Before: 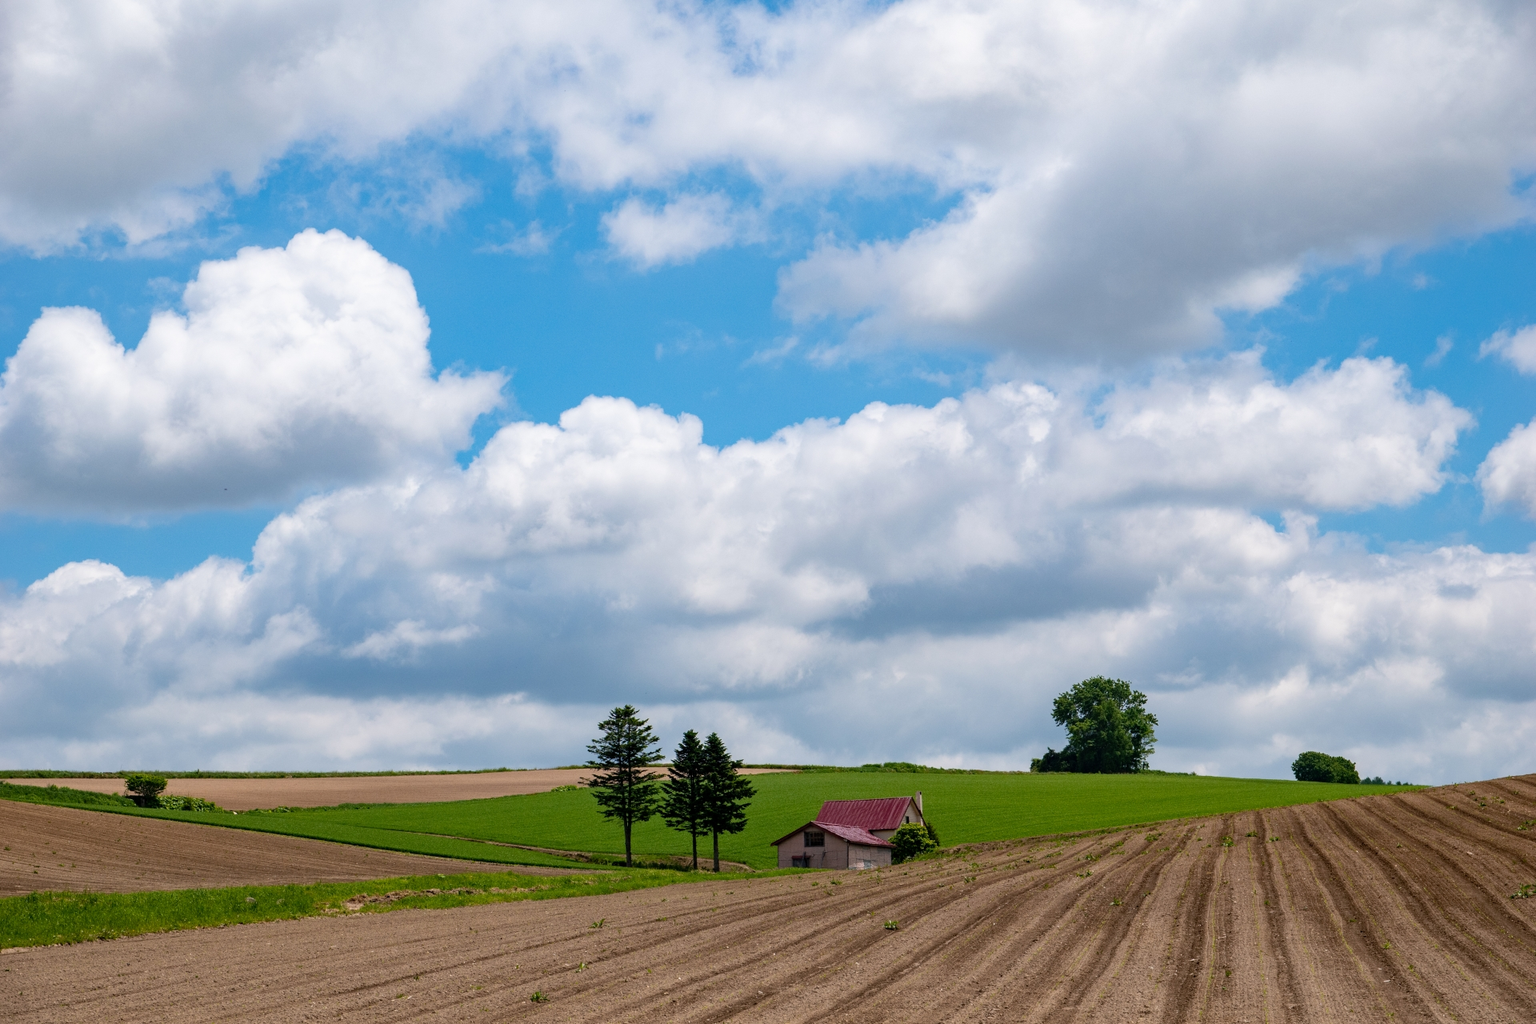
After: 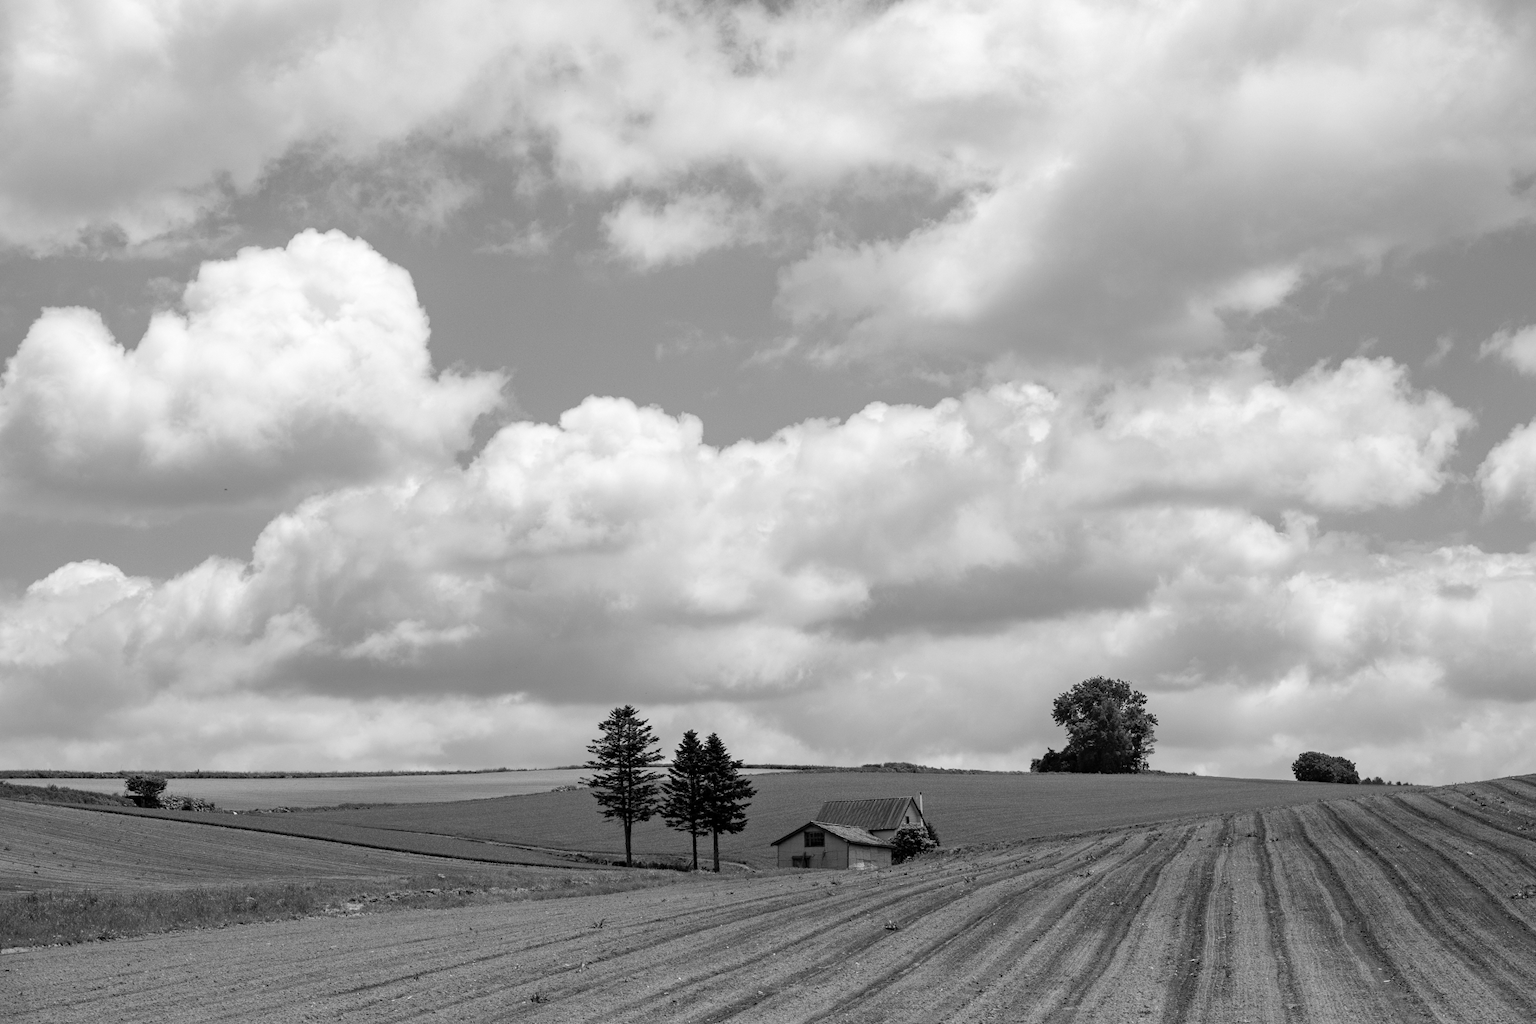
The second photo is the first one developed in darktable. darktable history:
white balance: red 1.123, blue 0.83
color balance rgb: perceptual saturation grading › global saturation 20%, perceptual saturation grading › highlights -25%, perceptual saturation grading › shadows 25%
monochrome: on, module defaults
